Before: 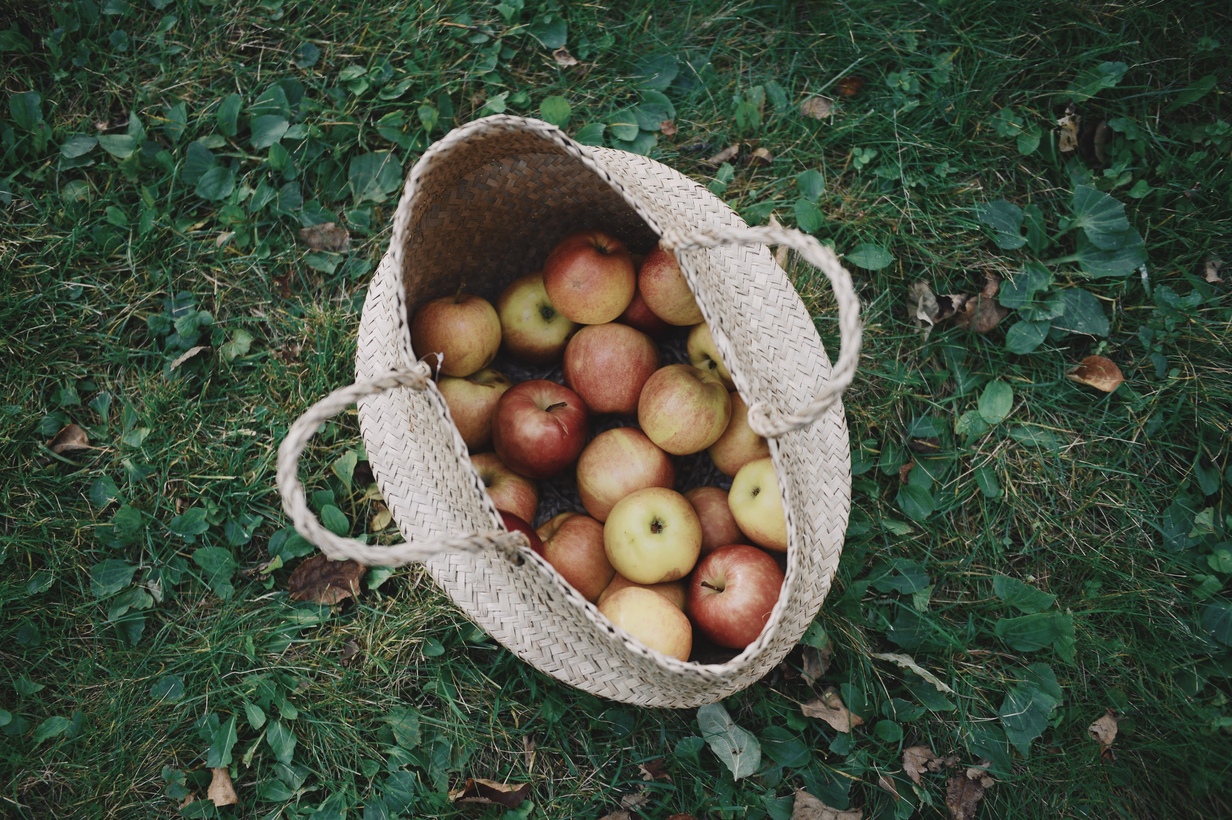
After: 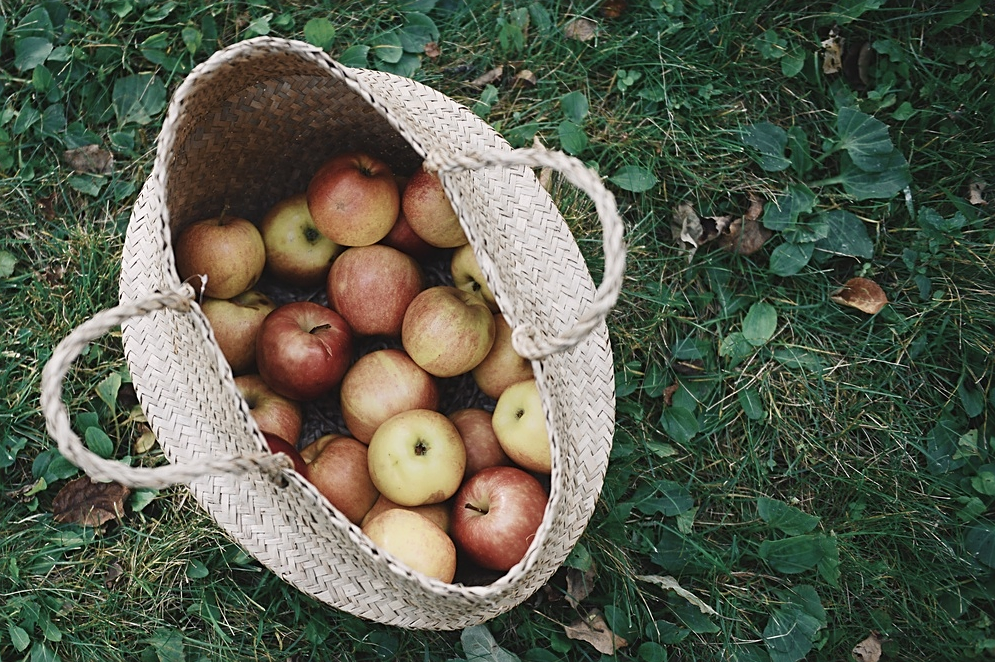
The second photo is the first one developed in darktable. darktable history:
shadows and highlights: shadows -12.5, white point adjustment 4, highlights 28.33
sharpen: on, module defaults
crop: left 19.159%, top 9.58%, bottom 9.58%
